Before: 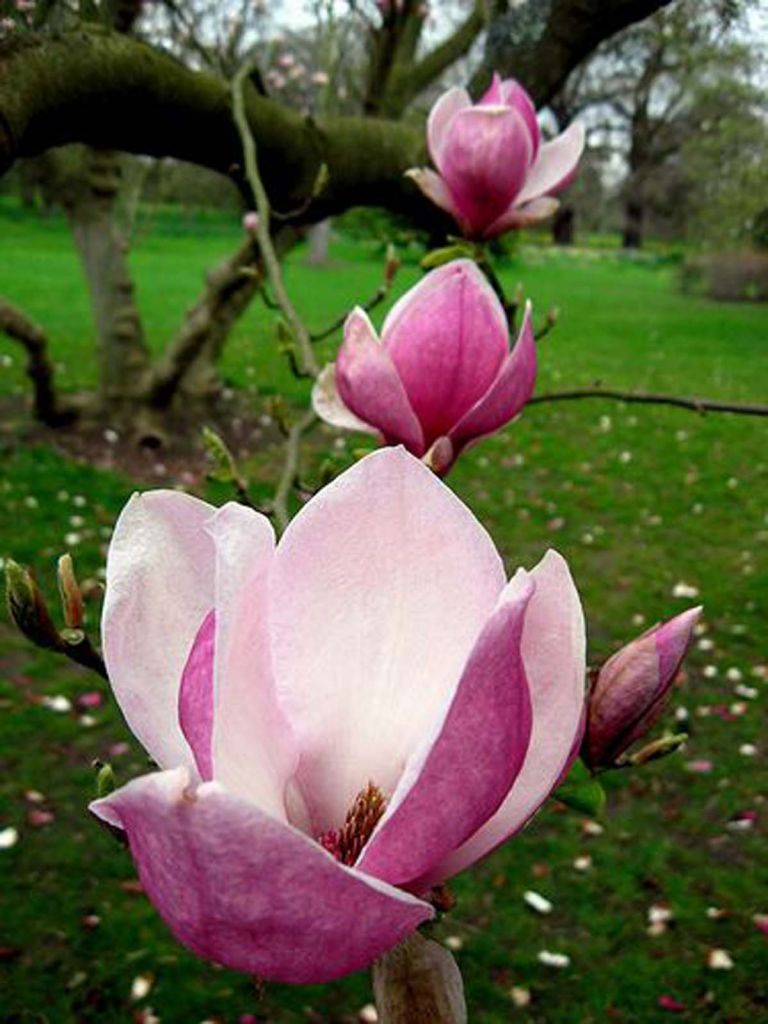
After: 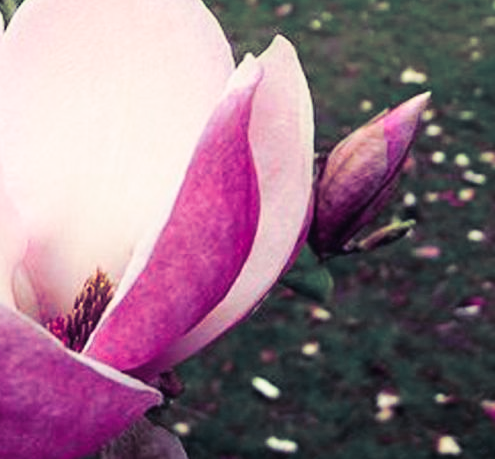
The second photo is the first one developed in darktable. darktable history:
contrast brightness saturation: contrast 0.2, brightness 0.16, saturation 0.22
exposure: black level correction -0.001, exposure 0.08 EV, compensate highlight preservation false
tone equalizer: on, module defaults
crop and rotate: left 35.509%, top 50.238%, bottom 4.934%
split-toning: shadows › hue 255.6°, shadows › saturation 0.66, highlights › hue 43.2°, highlights › saturation 0.68, balance -50.1
color balance rgb: shadows lift › chroma 1%, shadows lift › hue 113°, highlights gain › chroma 0.2%, highlights gain › hue 333°, perceptual saturation grading › global saturation 20%, perceptual saturation grading › highlights -50%, perceptual saturation grading › shadows 25%, contrast -10%
shadows and highlights: shadows -24.28, highlights 49.77, soften with gaussian
